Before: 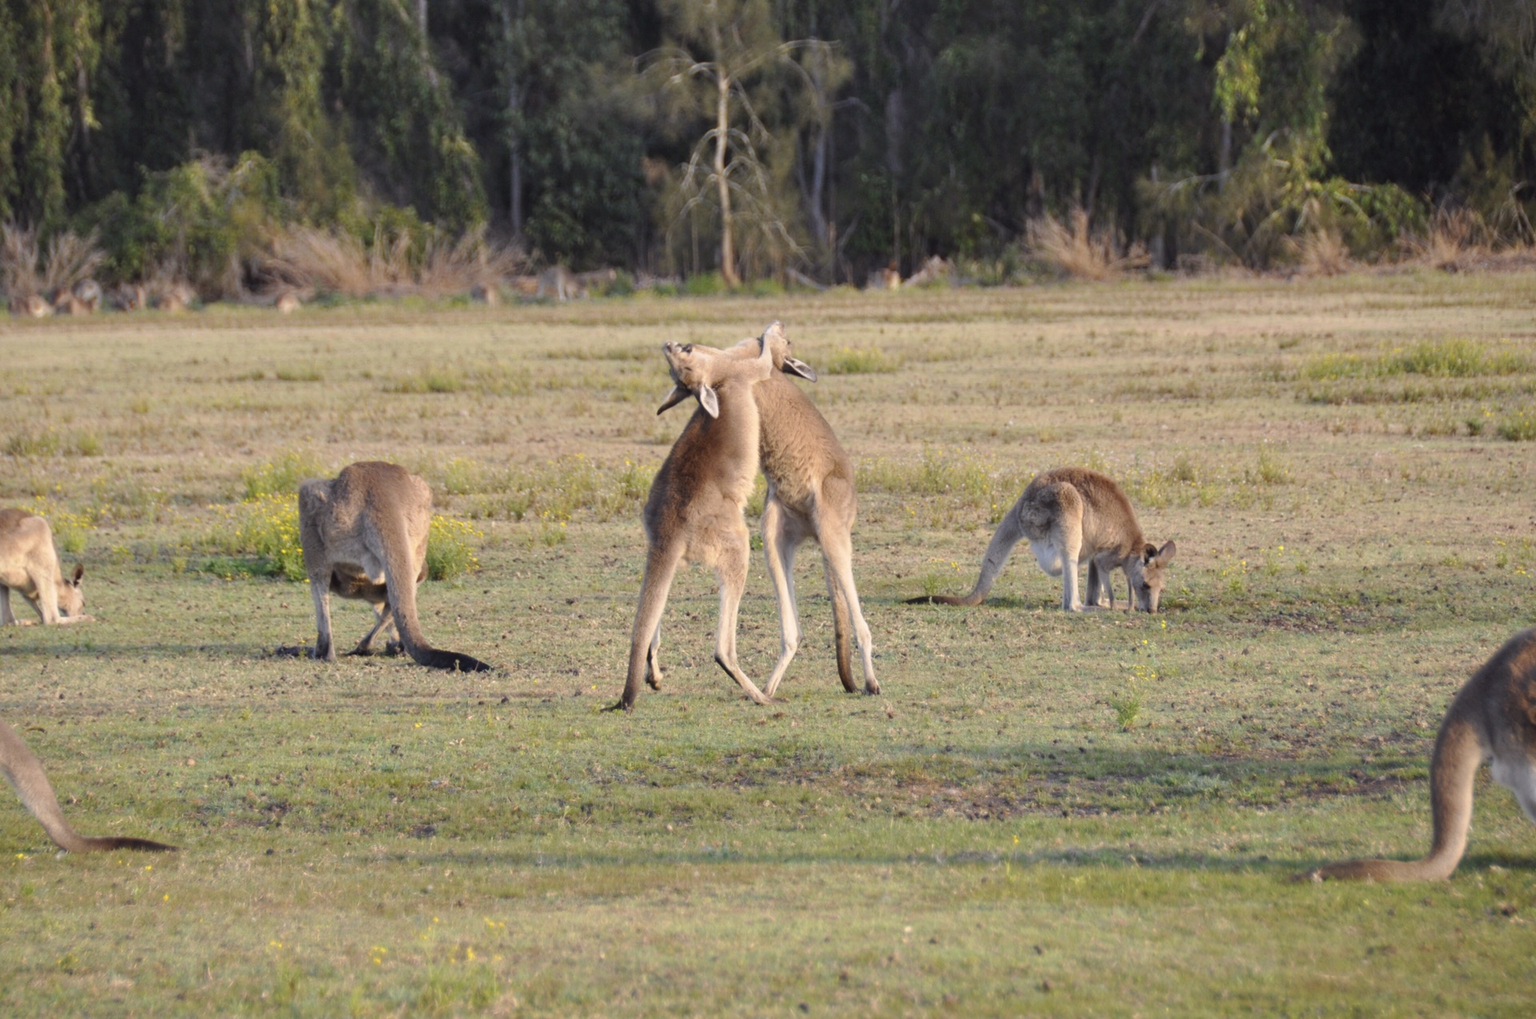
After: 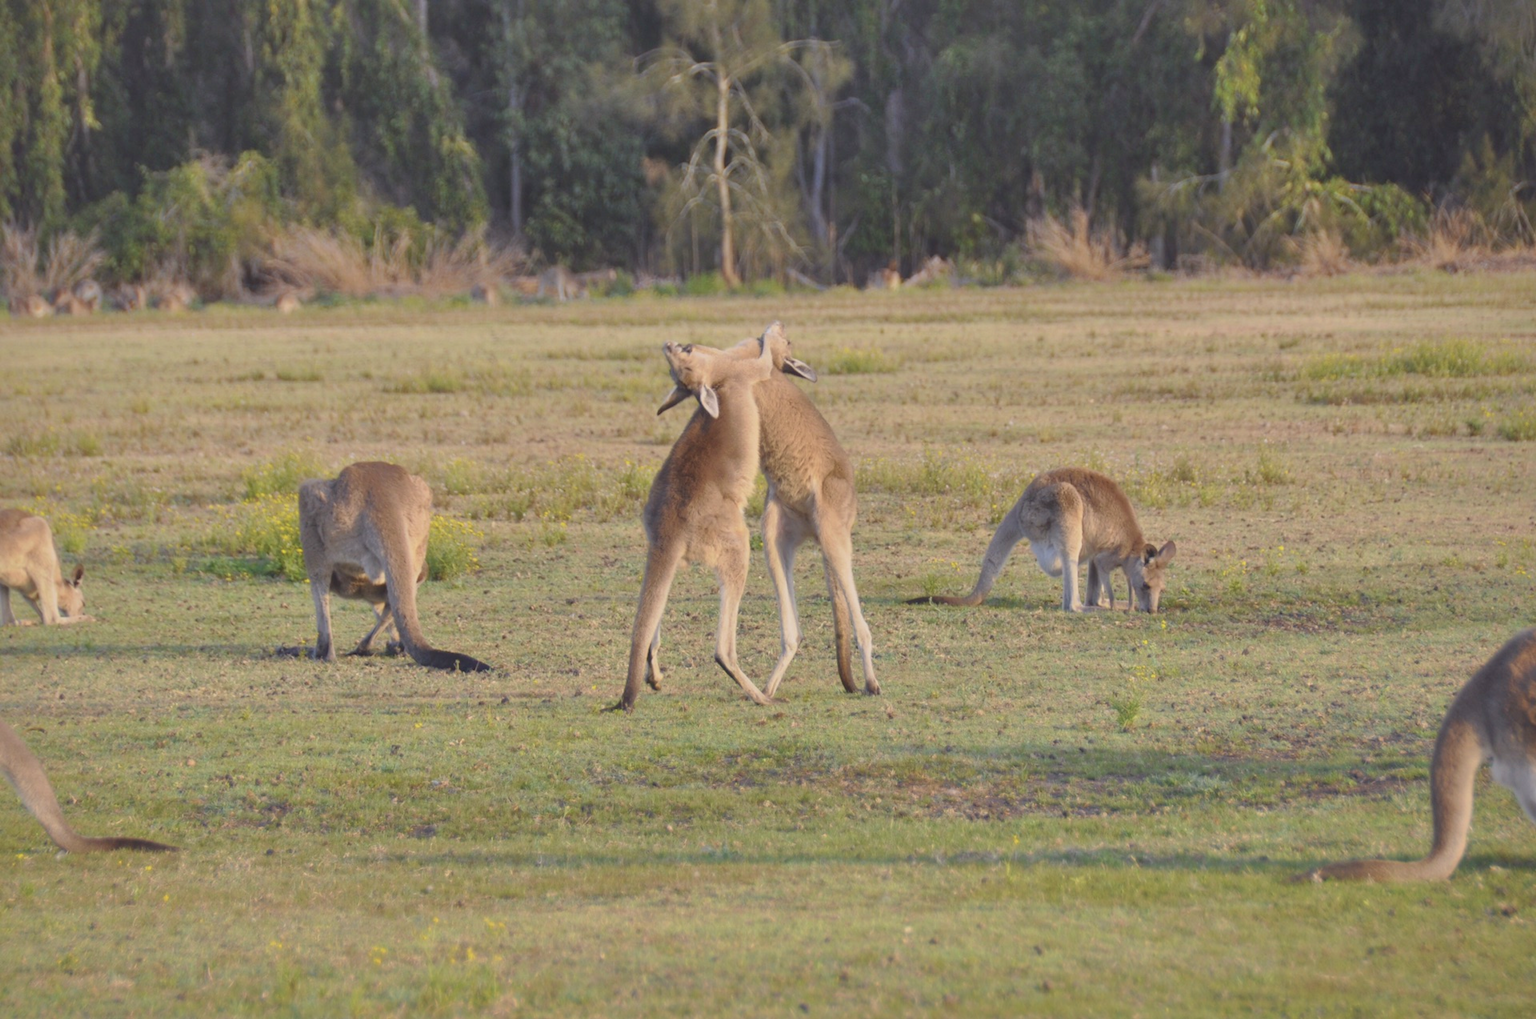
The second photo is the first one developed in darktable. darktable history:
contrast brightness saturation: contrast -0.168, brightness 0.046, saturation -0.129
tone equalizer: edges refinement/feathering 500, mask exposure compensation -1.57 EV, preserve details no
velvia: on, module defaults
shadows and highlights: highlights -59.9
